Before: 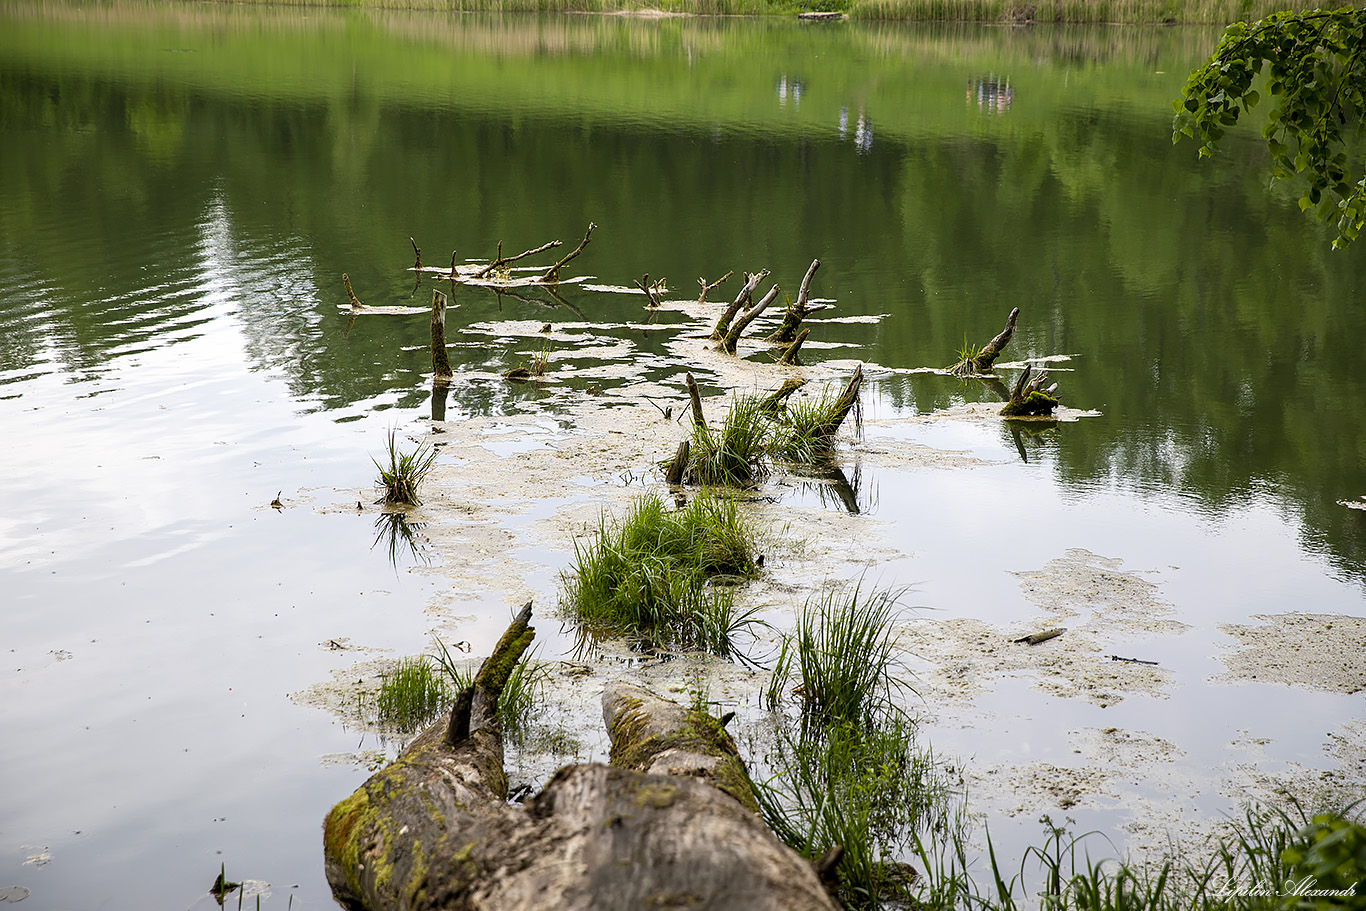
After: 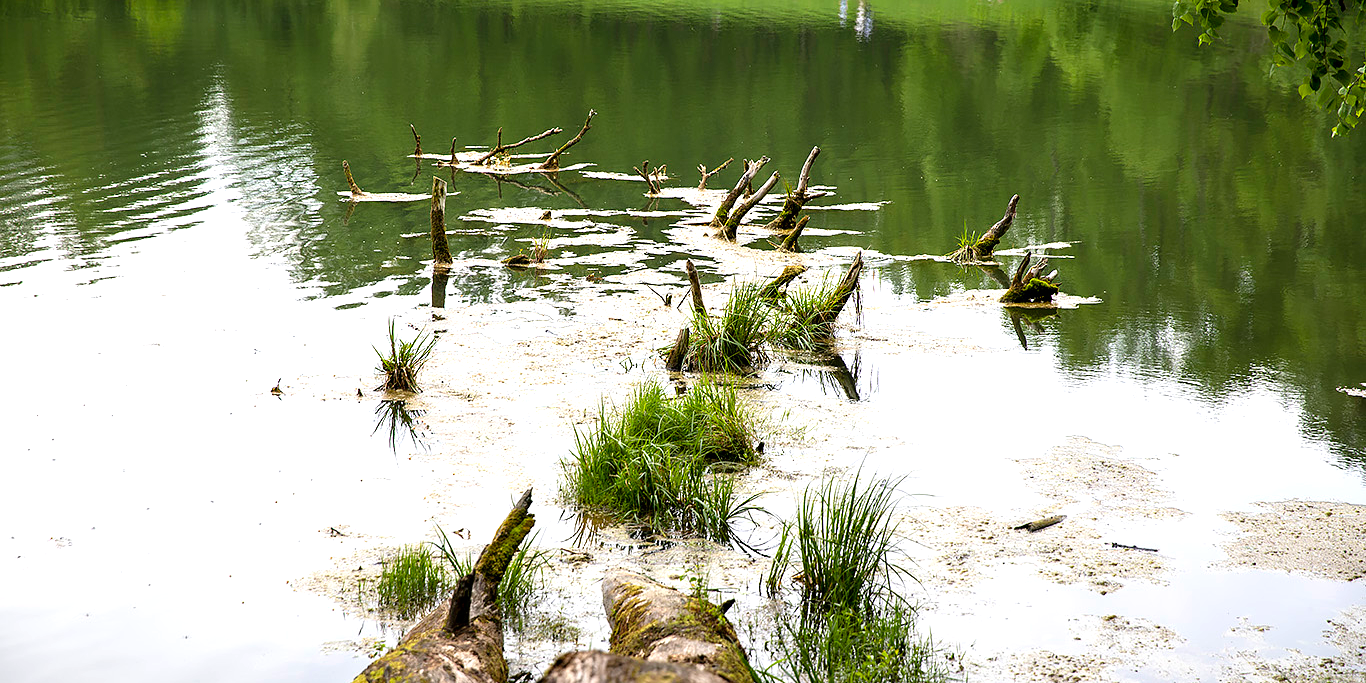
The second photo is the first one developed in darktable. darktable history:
crop and rotate: top 12.5%, bottom 12.5%
exposure: black level correction 0, exposure 0.7 EV, compensate exposure bias true, compensate highlight preservation false
